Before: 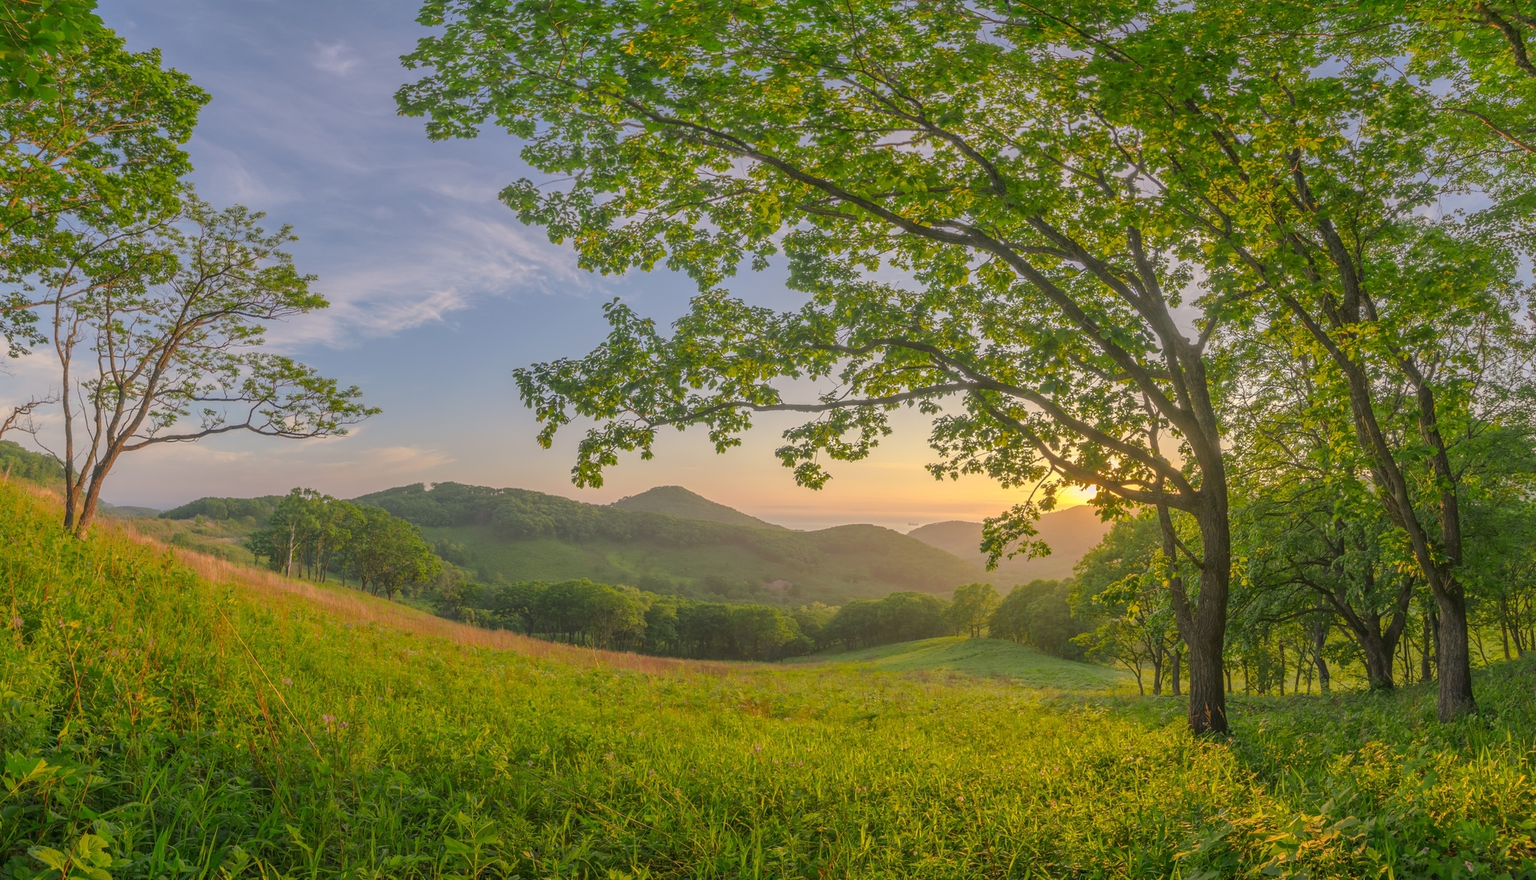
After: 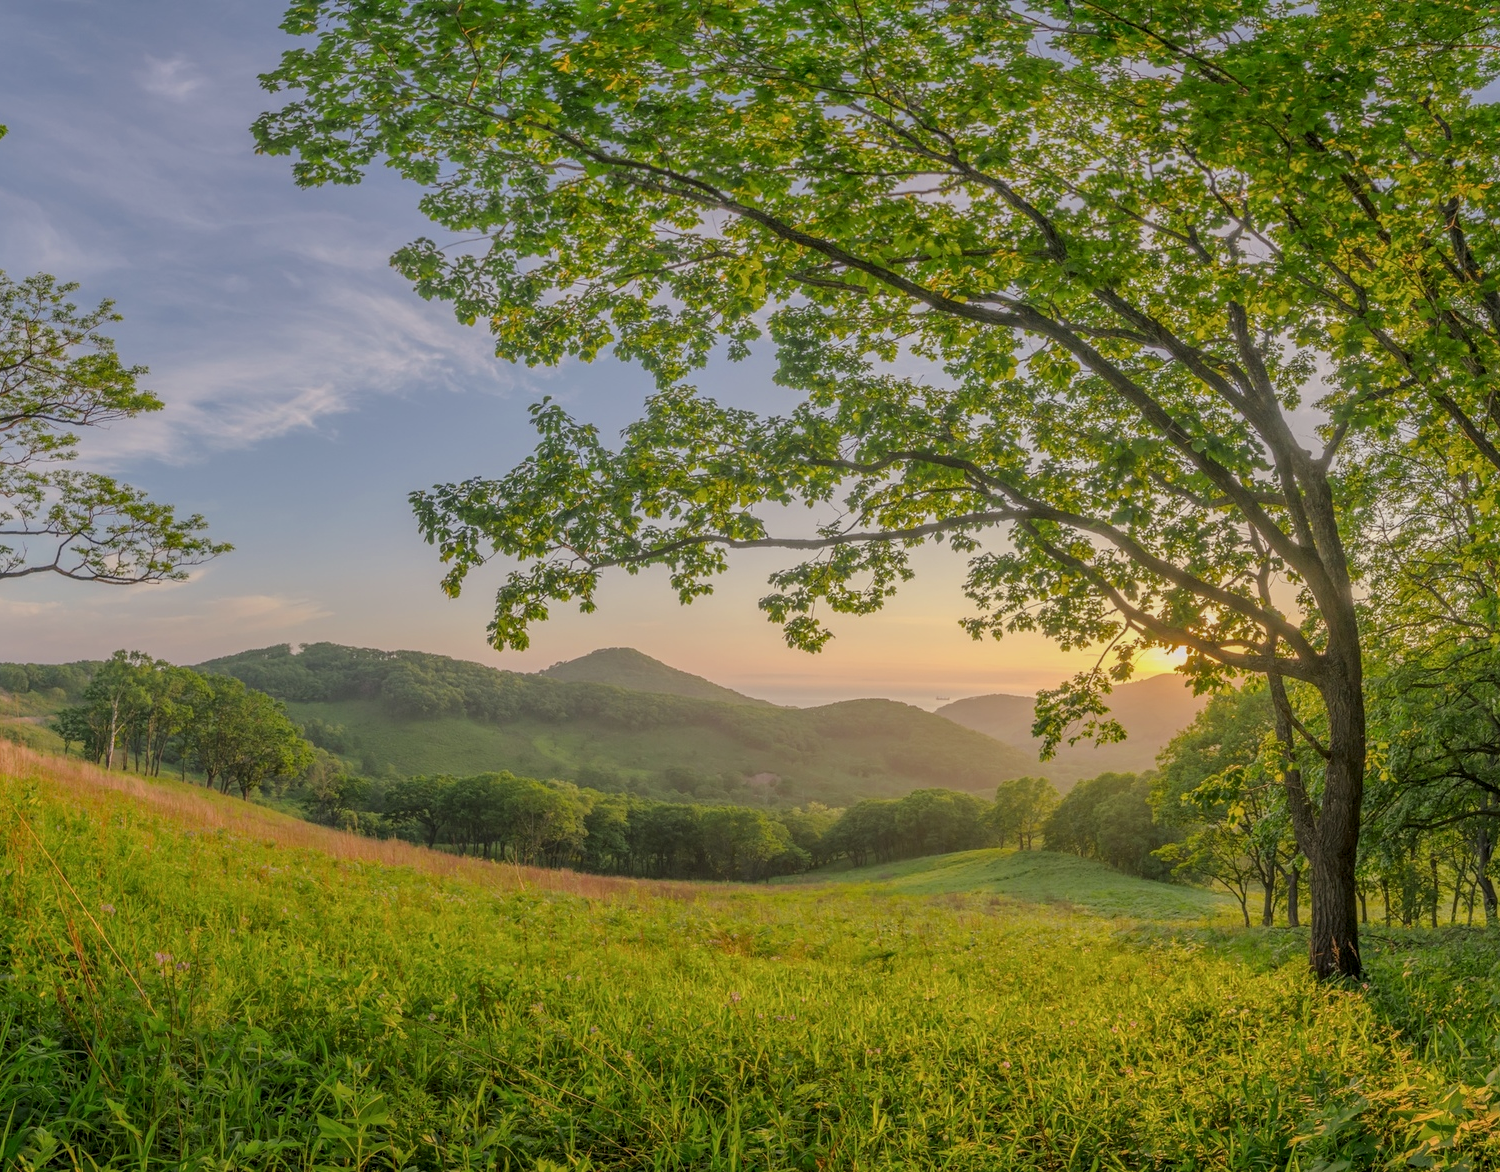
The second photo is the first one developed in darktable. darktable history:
filmic rgb: hardness 4.17, contrast 0.921
local contrast: detail 130%
crop: left 13.443%, right 13.31%
